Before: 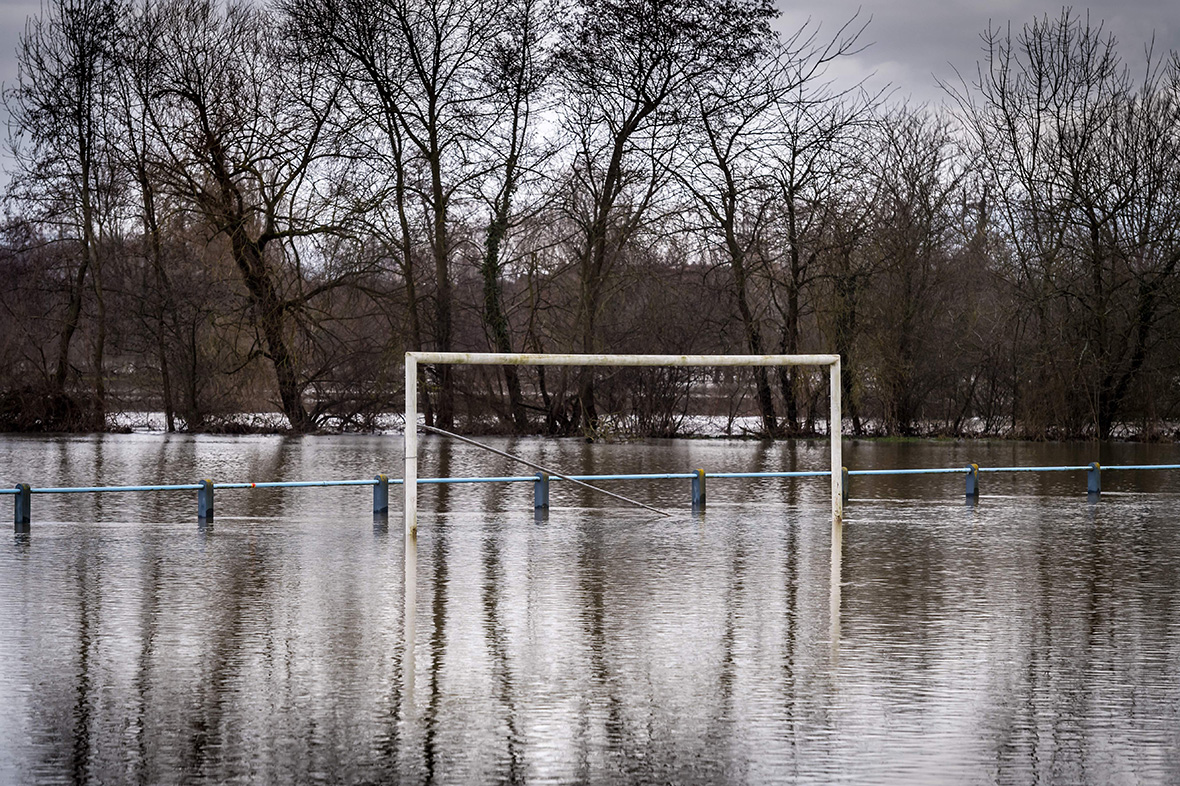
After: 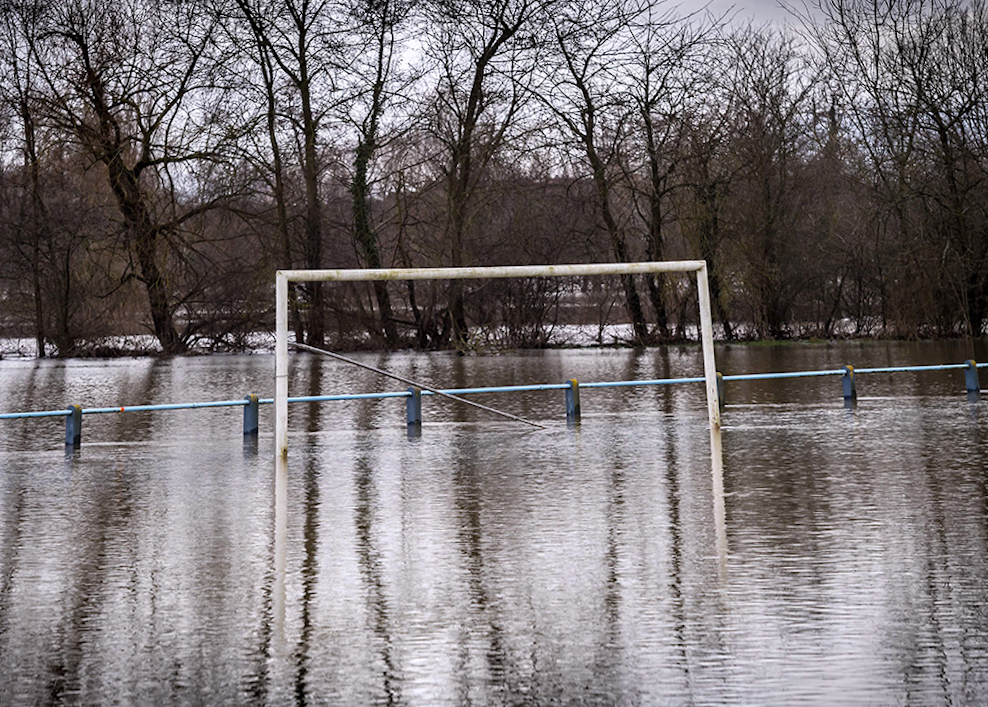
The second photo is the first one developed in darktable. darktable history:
crop and rotate: angle 1.96°, left 5.673%, top 5.673%
rotate and perspective: rotation 0.215°, lens shift (vertical) -0.139, crop left 0.069, crop right 0.939, crop top 0.002, crop bottom 0.996
white balance: red 1.004, blue 1.024
